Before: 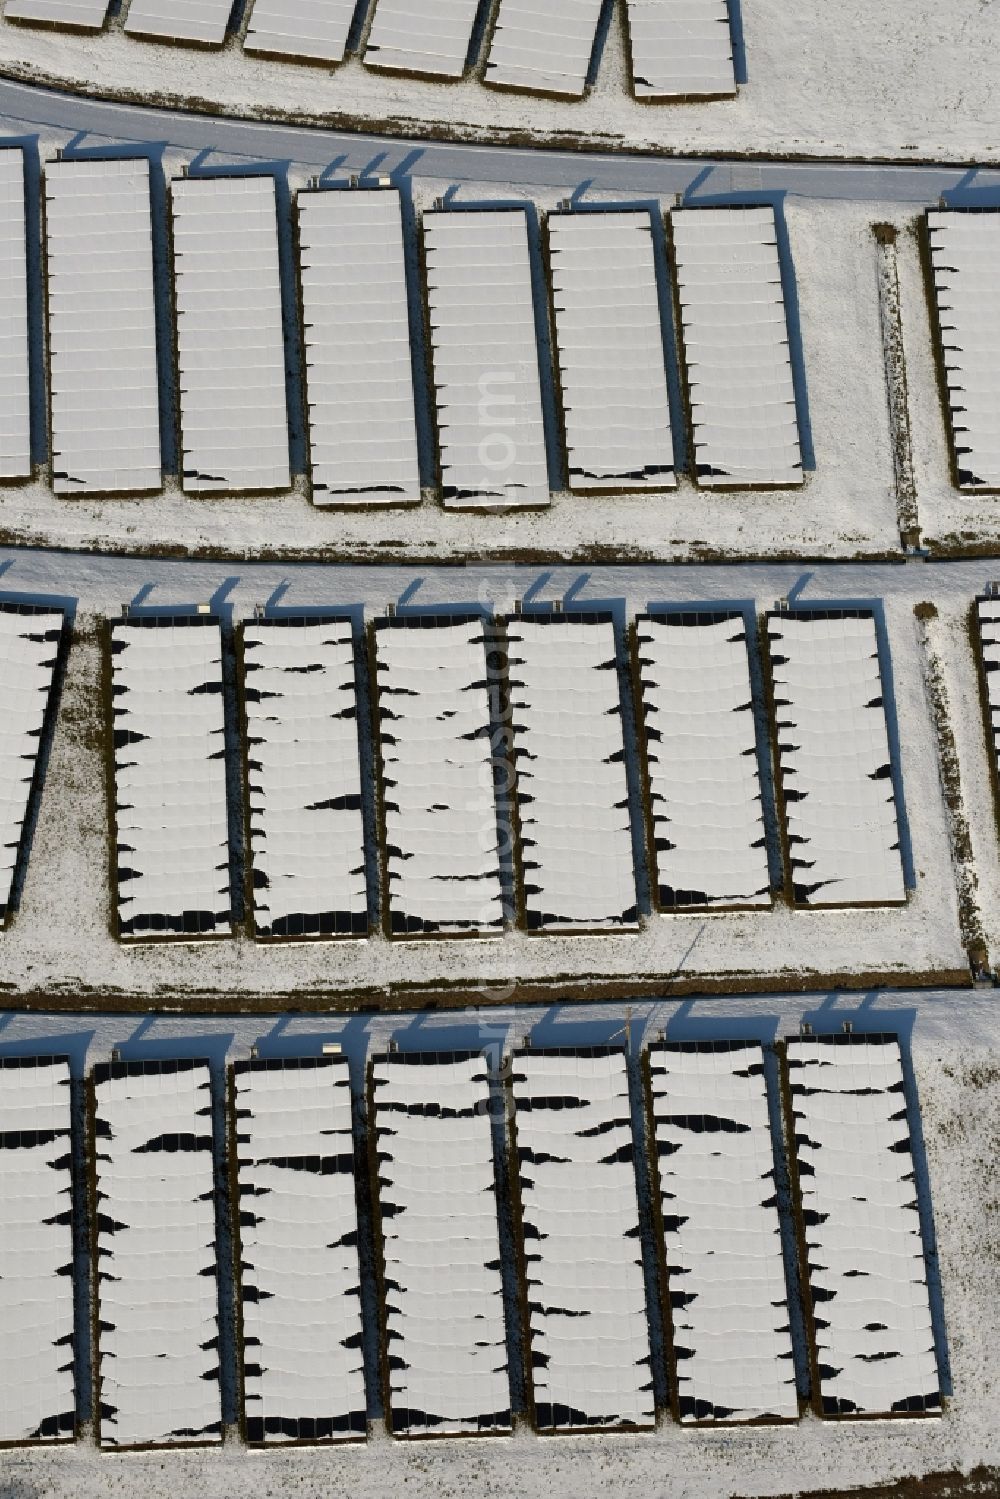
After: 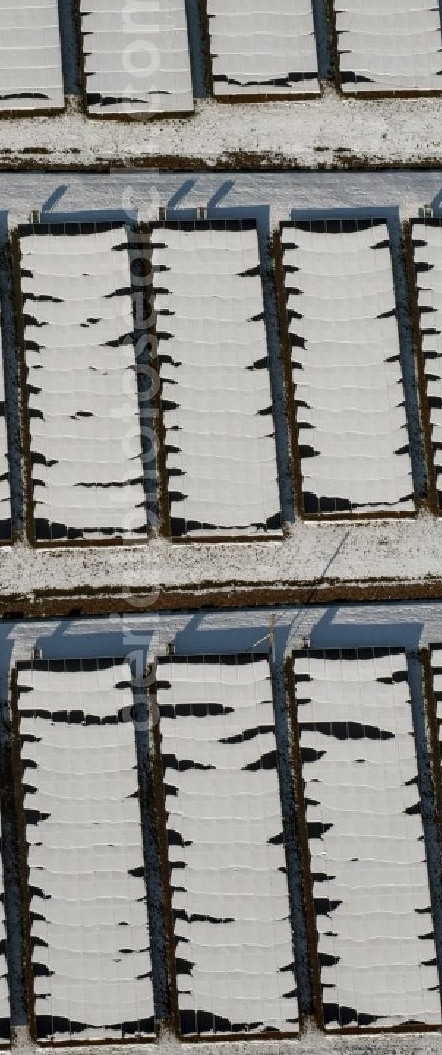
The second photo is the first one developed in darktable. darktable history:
local contrast: detail 130%
color zones: curves: ch0 [(0, 0.299) (0.25, 0.383) (0.456, 0.352) (0.736, 0.571)]; ch1 [(0, 0.63) (0.151, 0.568) (0.254, 0.416) (0.47, 0.558) (0.732, 0.37) (0.909, 0.492)]; ch2 [(0.004, 0.604) (0.158, 0.443) (0.257, 0.403) (0.761, 0.468)]
crop: left 35.604%, top 26.241%, right 20.181%, bottom 3.346%
